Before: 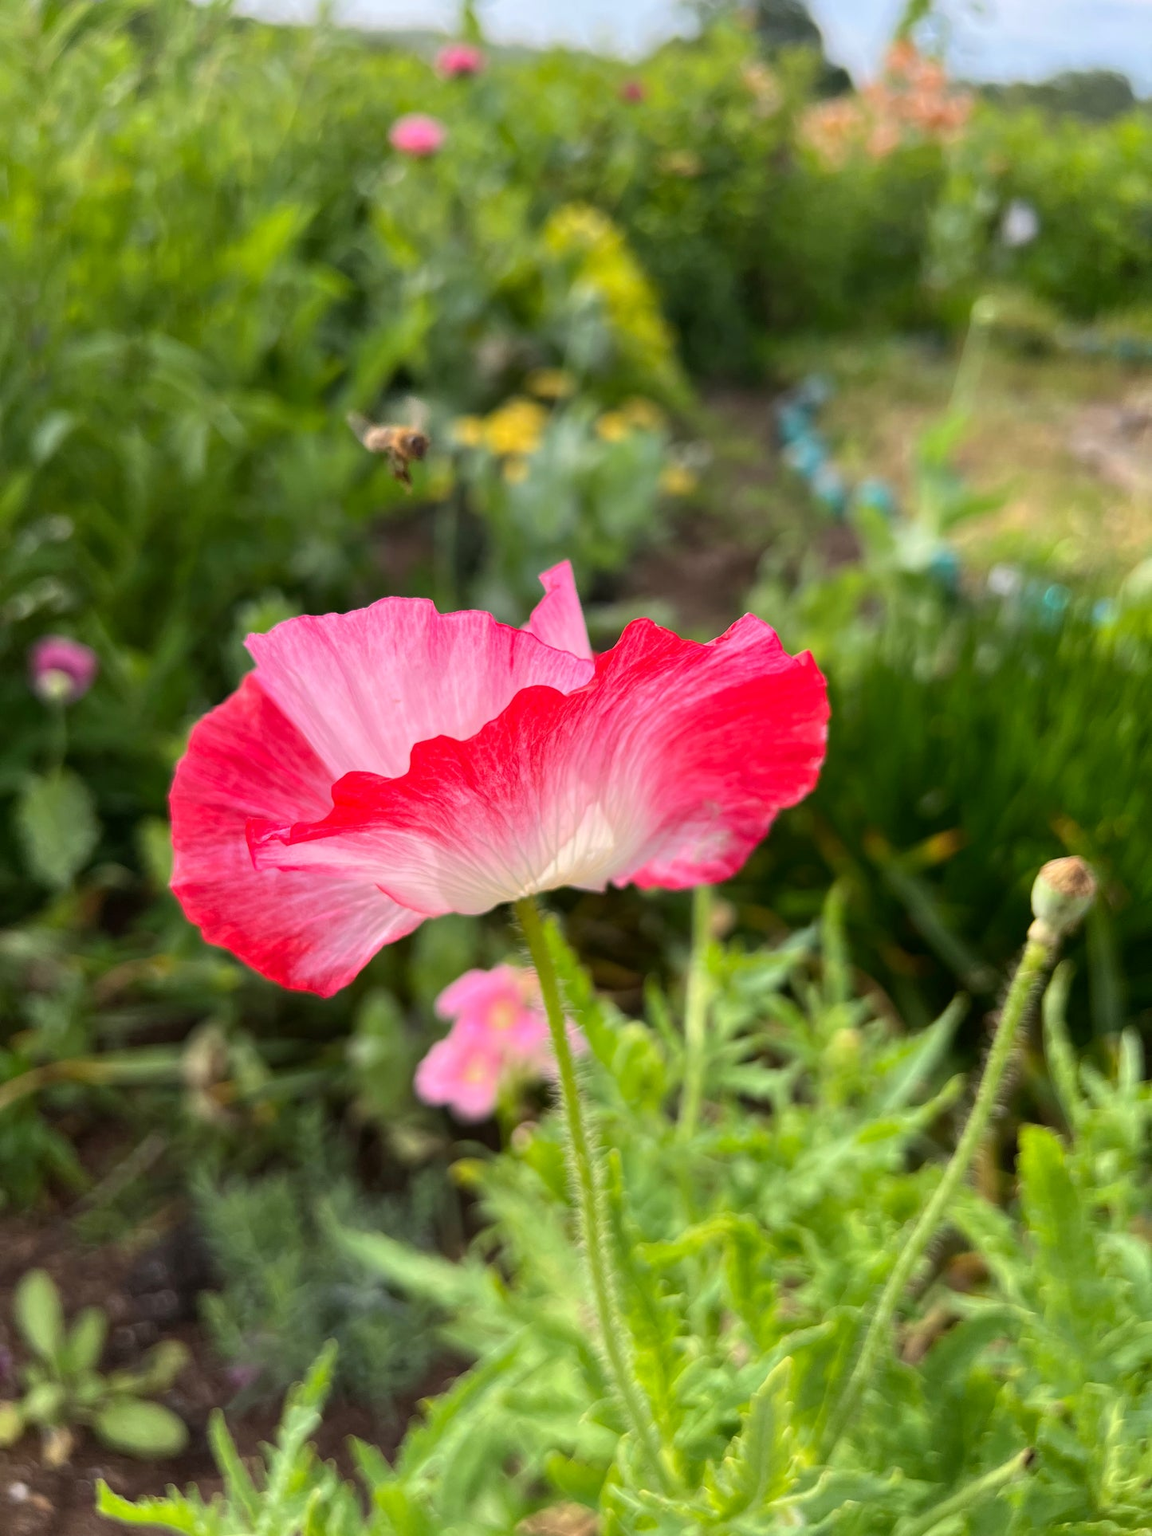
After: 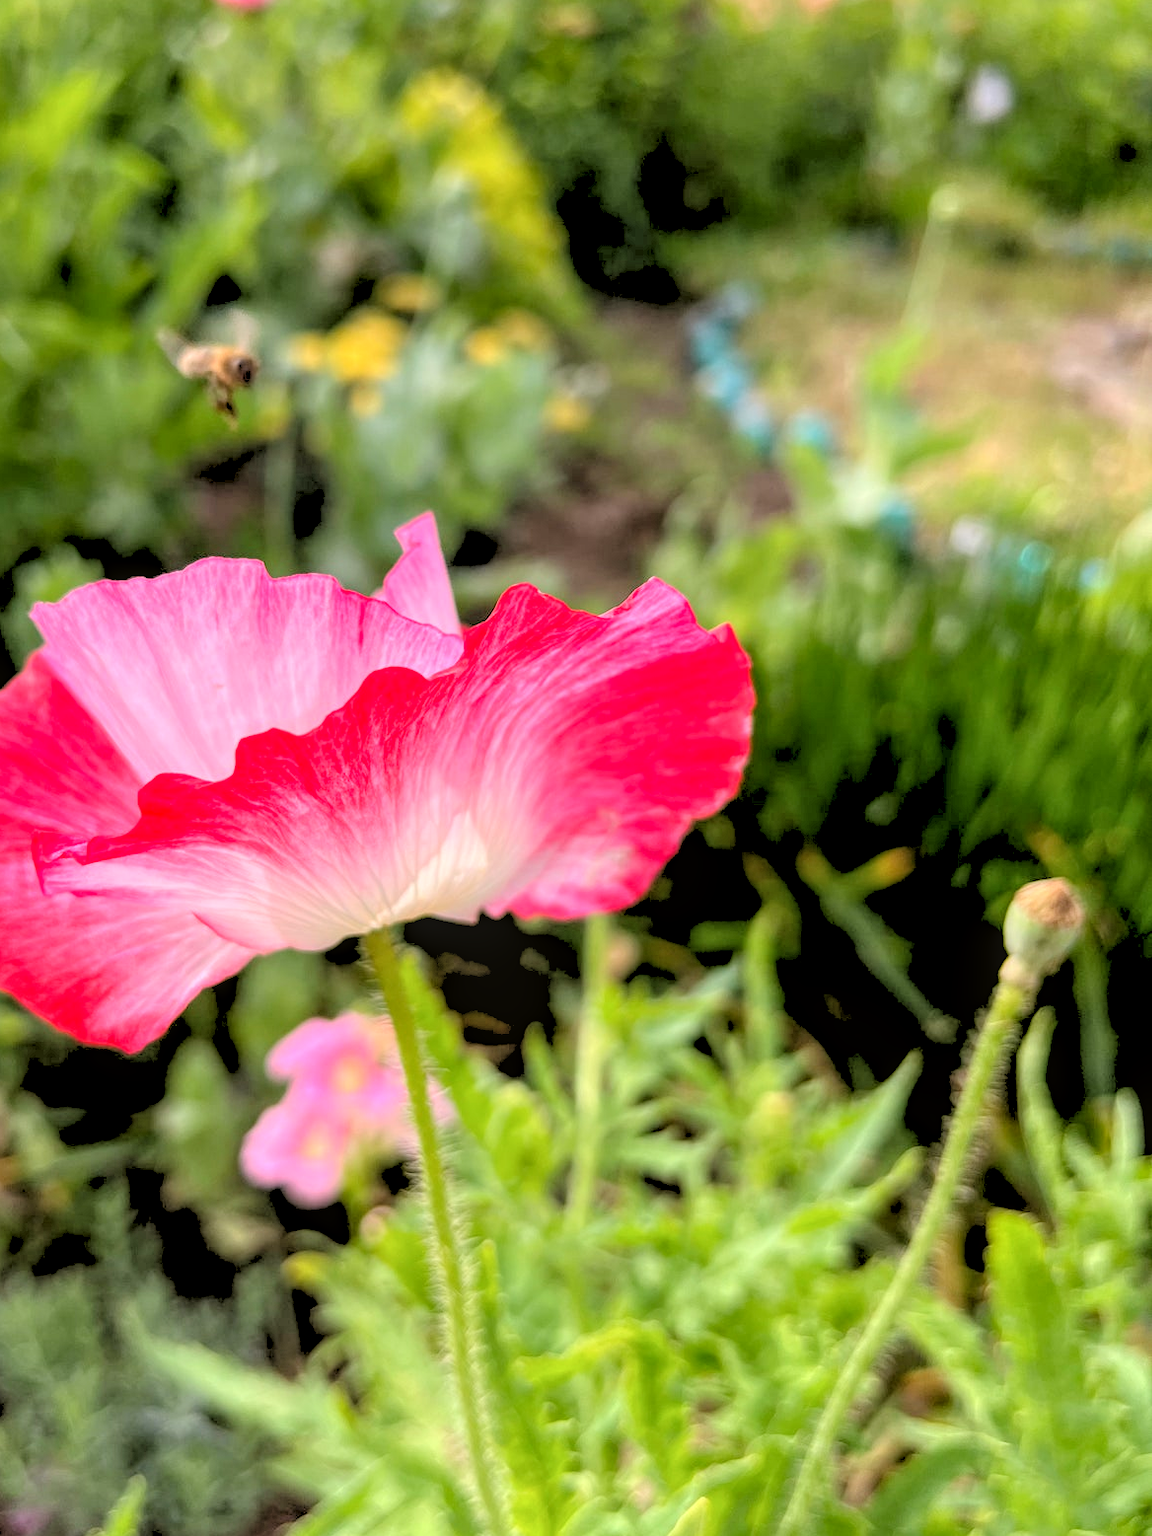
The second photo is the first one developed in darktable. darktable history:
crop: left 19.159%, top 9.58%, bottom 9.58%
local contrast: on, module defaults
rgb levels: levels [[0.027, 0.429, 0.996], [0, 0.5, 1], [0, 0.5, 1]]
color correction: highlights a* 3.12, highlights b* -1.55, shadows a* -0.101, shadows b* 2.52, saturation 0.98
